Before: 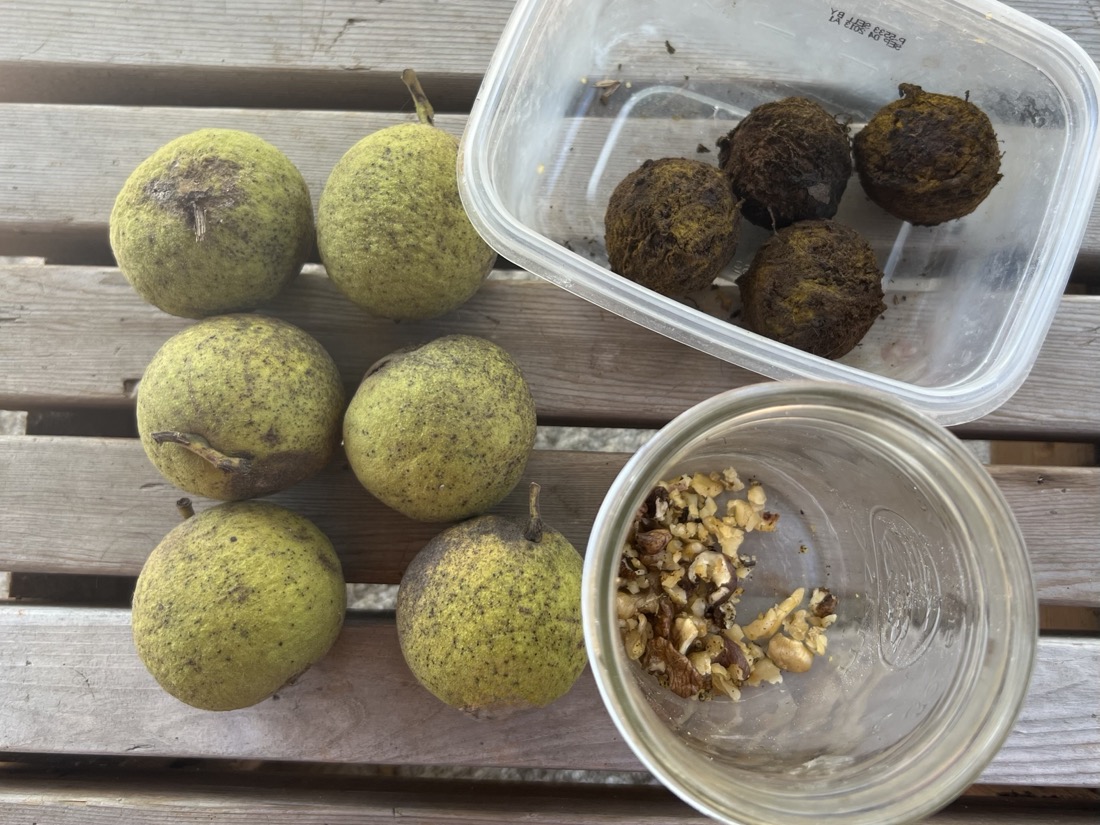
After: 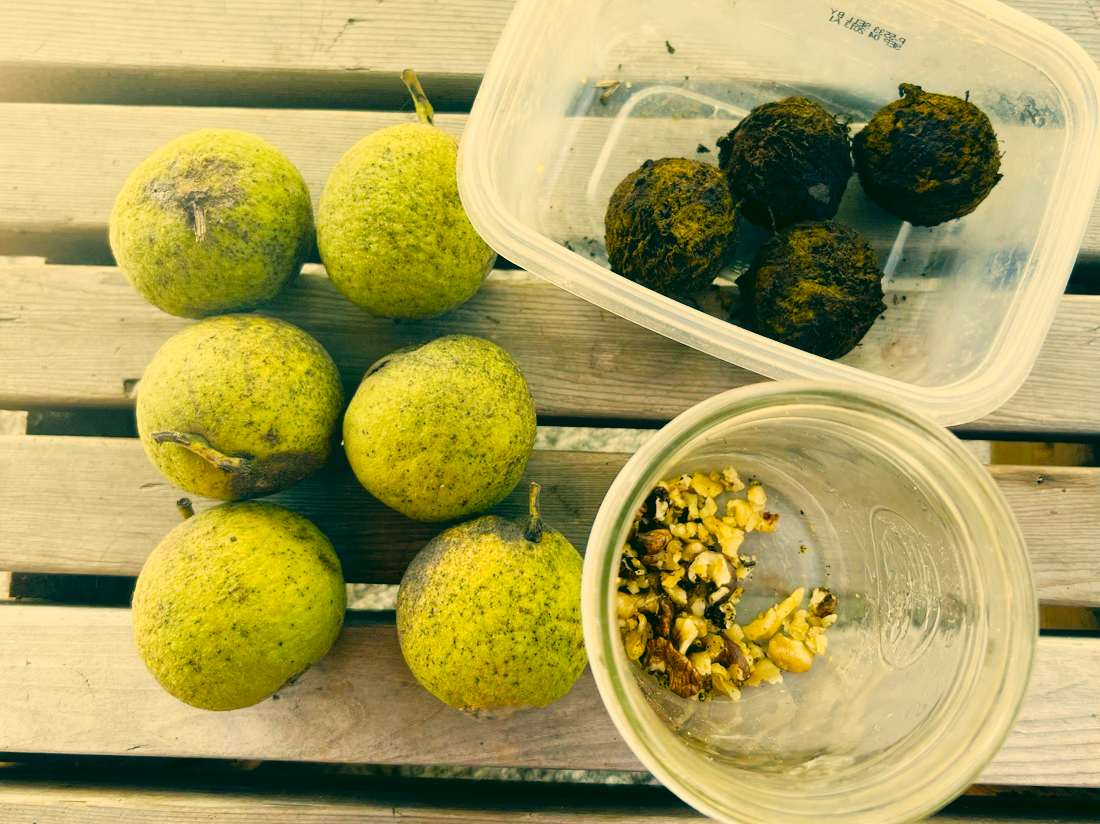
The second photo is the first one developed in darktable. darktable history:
exposure: exposure -0.043 EV, compensate highlight preservation false
crop: bottom 0.054%
tone curve: curves: ch0 [(0, 0.003) (0.044, 0.032) (0.12, 0.089) (0.19, 0.175) (0.271, 0.294) (0.457, 0.546) (0.588, 0.71) (0.701, 0.815) (0.86, 0.922) (1, 0.982)]; ch1 [(0, 0) (0.247, 0.215) (0.433, 0.382) (0.466, 0.426) (0.493, 0.481) (0.501, 0.5) (0.517, 0.524) (0.557, 0.582) (0.598, 0.651) (0.671, 0.735) (0.796, 0.85) (1, 1)]; ch2 [(0, 0) (0.249, 0.216) (0.357, 0.317) (0.448, 0.432) (0.478, 0.492) (0.498, 0.499) (0.517, 0.53) (0.537, 0.57) (0.569, 0.623) (0.61, 0.663) (0.706, 0.75) (0.808, 0.809) (0.991, 0.968)], preserve colors none
tone equalizer: -8 EV -0.387 EV, -7 EV -0.374 EV, -6 EV -0.37 EV, -5 EV -0.249 EV, -3 EV 0.22 EV, -2 EV 0.34 EV, -1 EV 0.412 EV, +0 EV 0.395 EV, mask exposure compensation -0.499 EV
filmic rgb: black relative exposure -8.01 EV, white relative exposure 3.84 EV, threshold 5.99 EV, hardness 4.3, contrast in shadows safe, enable highlight reconstruction true
color balance rgb: global offset › chroma 0.134%, global offset › hue 253.04°, perceptual saturation grading › global saturation 34.901%, perceptual saturation grading › highlights -25.728%, perceptual saturation grading › shadows 25.644%, global vibrance 20%
color correction: highlights a* 5.64, highlights b* 33.58, shadows a* -25.49, shadows b* 3.98
